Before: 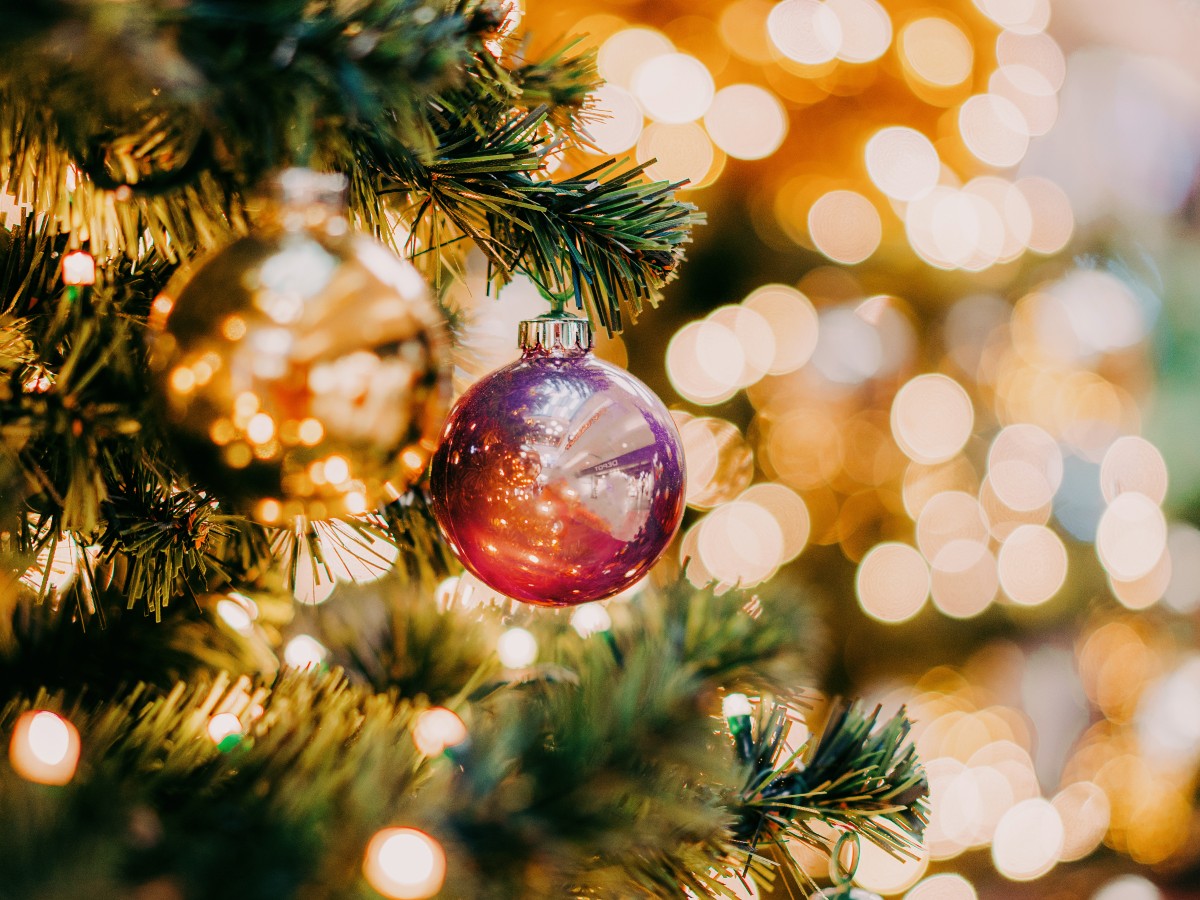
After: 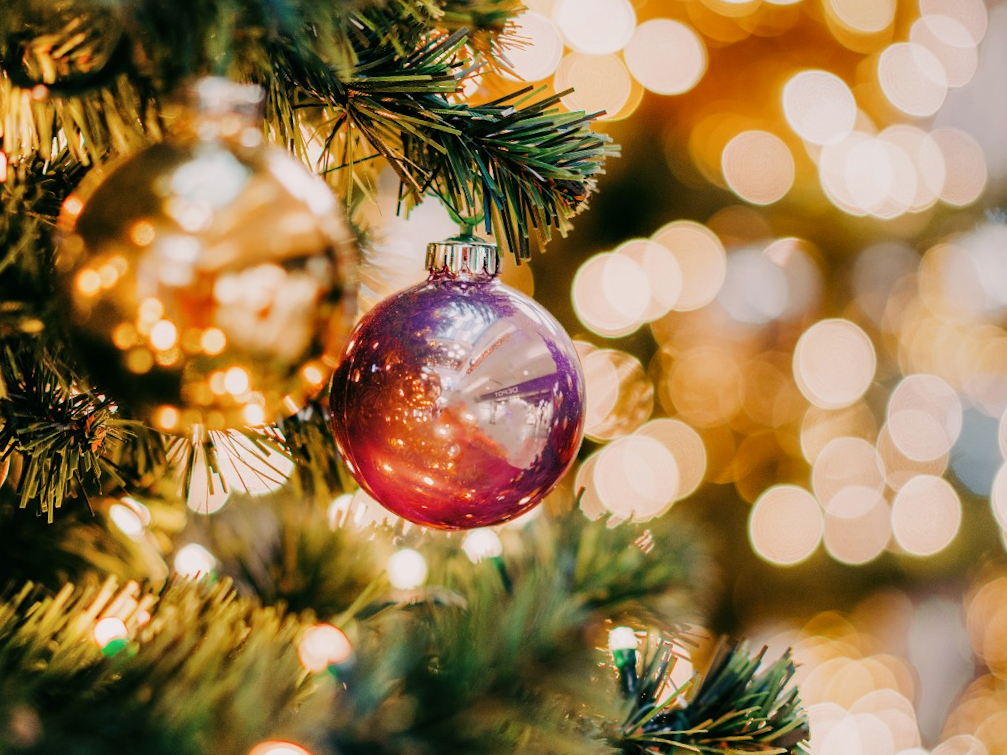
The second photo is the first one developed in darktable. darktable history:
shadows and highlights: highlights color adjustment 0%, low approximation 0.01, soften with gaussian
crop and rotate: angle -3.27°, left 5.211%, top 5.211%, right 4.607%, bottom 4.607%
